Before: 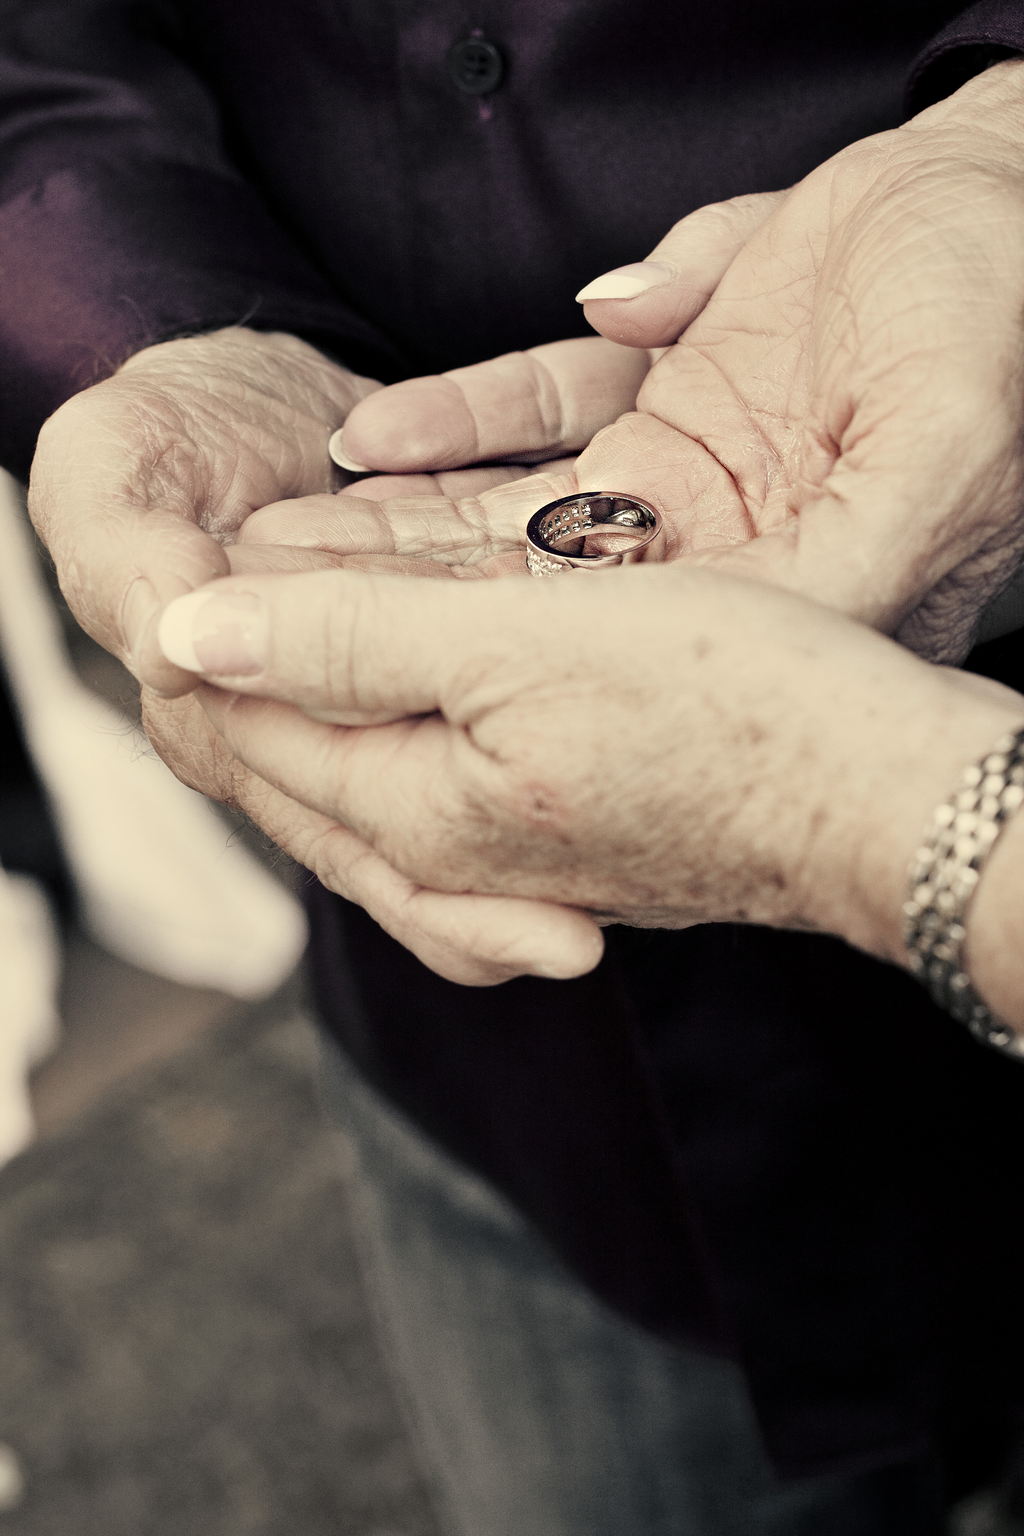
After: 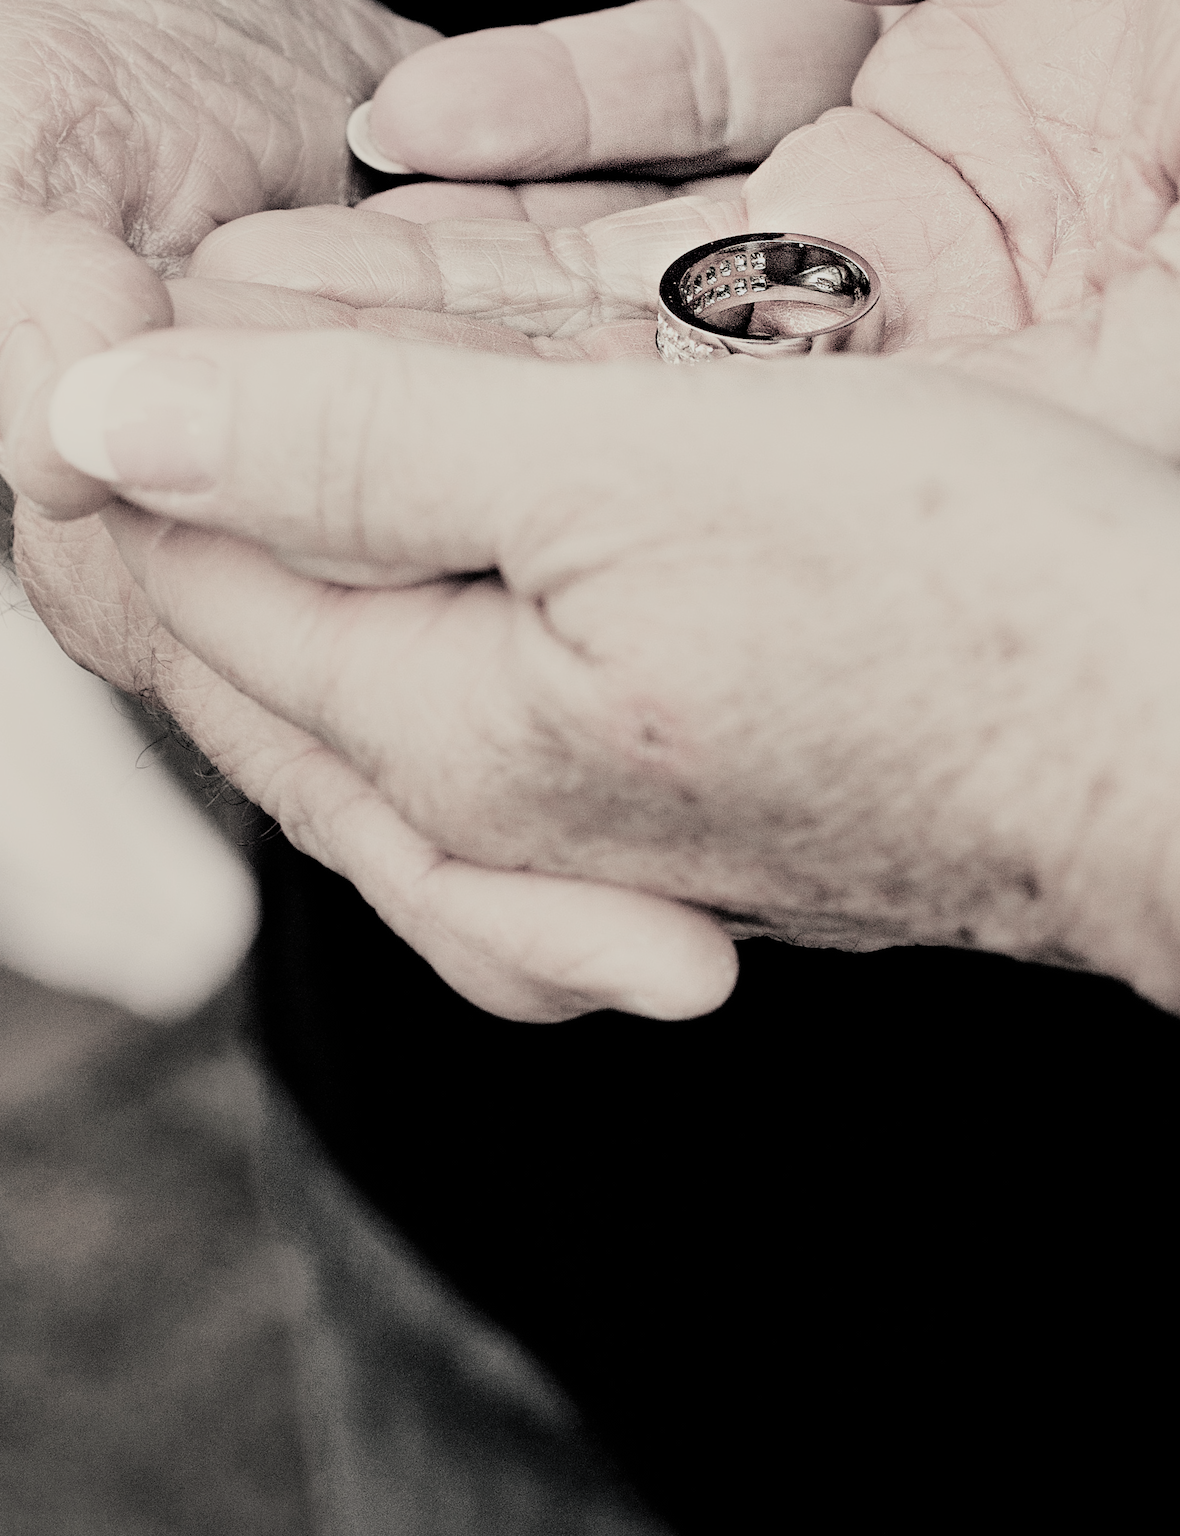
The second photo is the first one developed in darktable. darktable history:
crop and rotate: angle -3.95°, left 9.847%, top 20.464%, right 12.235%, bottom 11.93%
filmic rgb: black relative exposure -5.1 EV, white relative exposure 3.99 EV, hardness 2.9, contrast 1.301, highlights saturation mix -28.84%, color science v5 (2021), contrast in shadows safe, contrast in highlights safe
